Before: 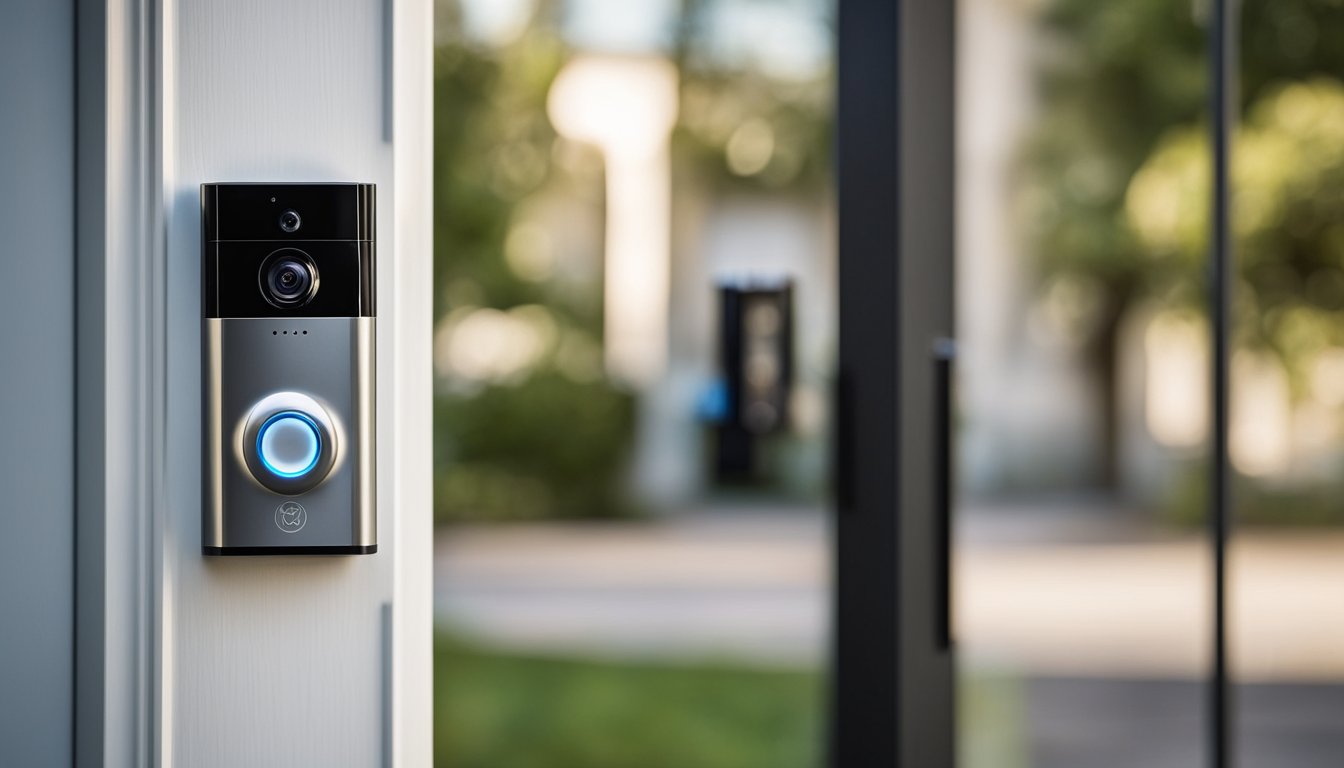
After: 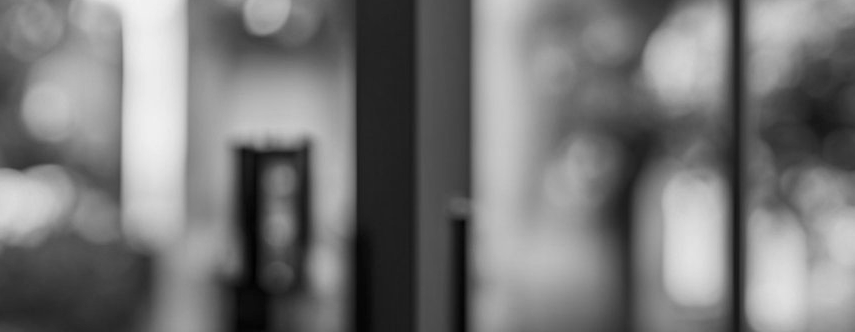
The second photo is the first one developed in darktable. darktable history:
local contrast: on, module defaults
crop: left 36.005%, top 18.293%, right 0.31%, bottom 38.444%
monochrome: a -92.57, b 58.91
